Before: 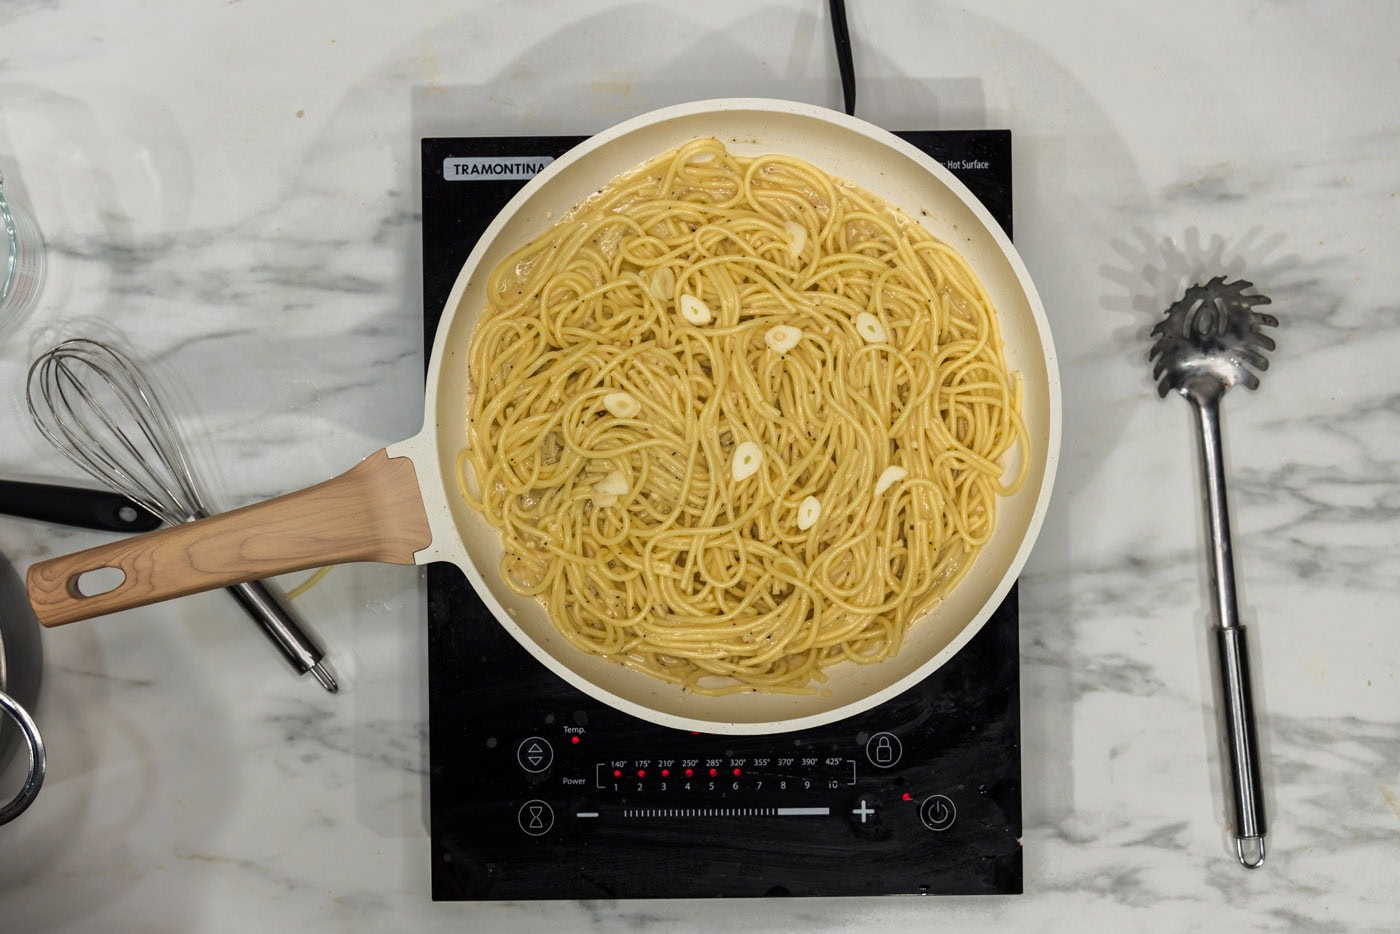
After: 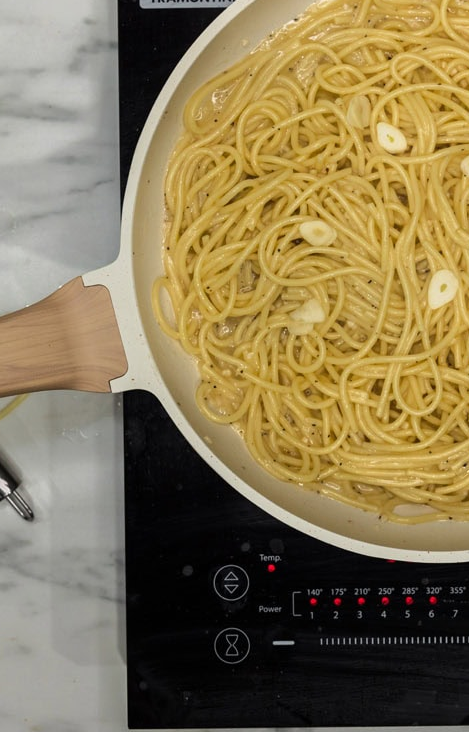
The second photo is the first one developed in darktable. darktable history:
bloom: size 5%, threshold 95%, strength 15%
crop and rotate: left 21.77%, top 18.528%, right 44.676%, bottom 2.997%
